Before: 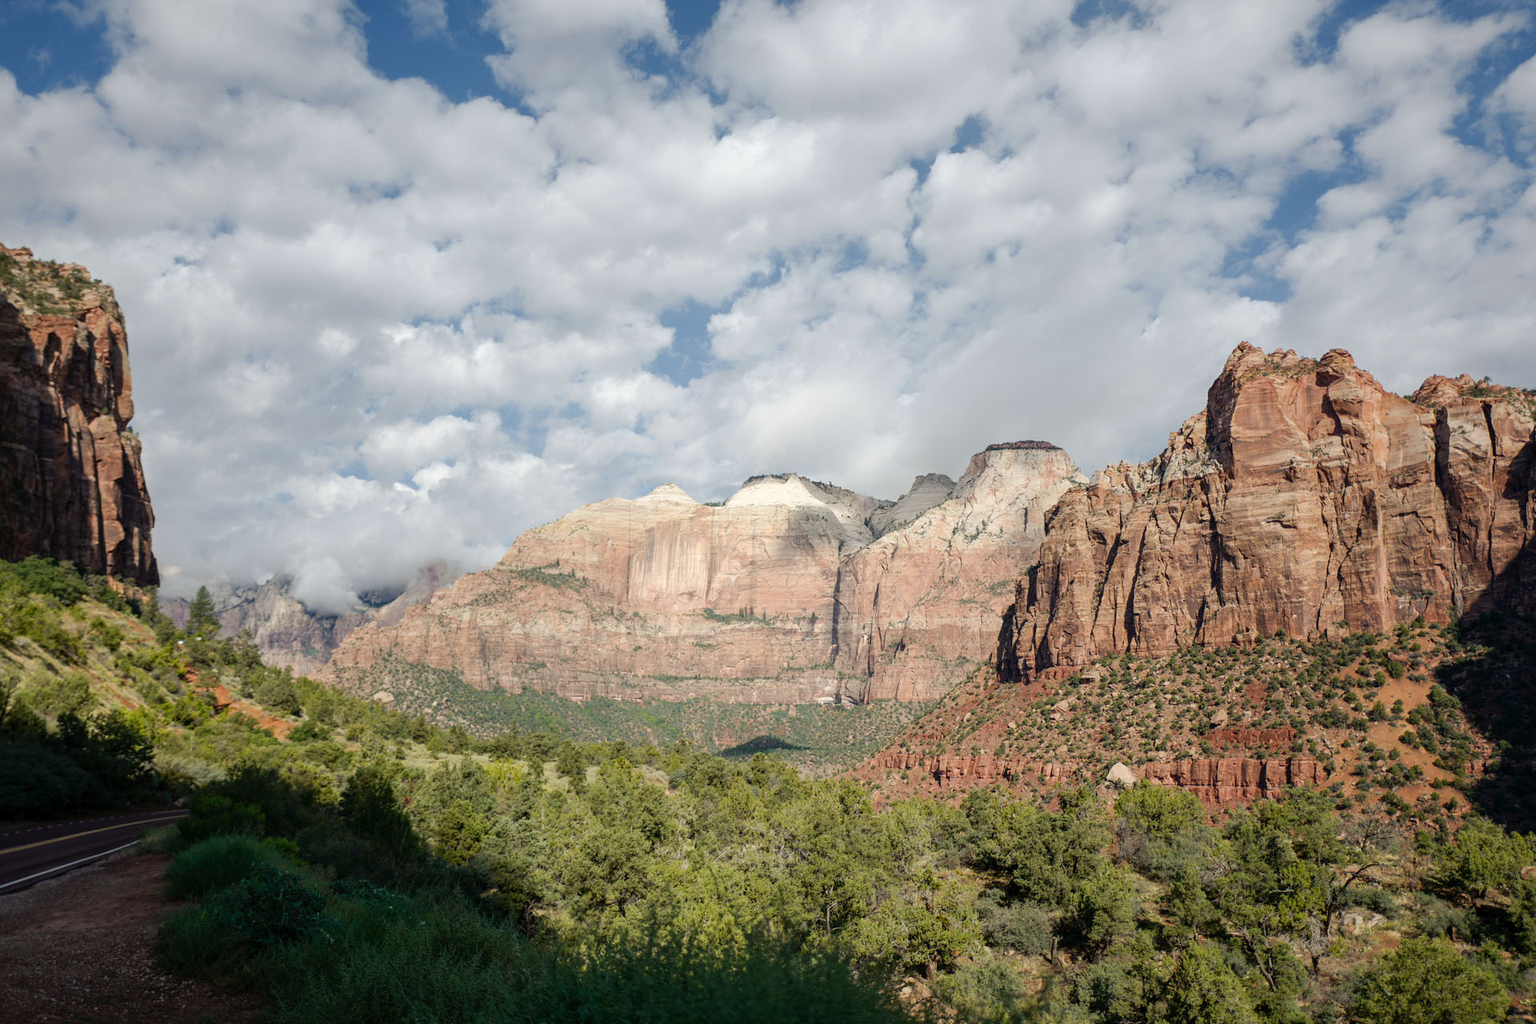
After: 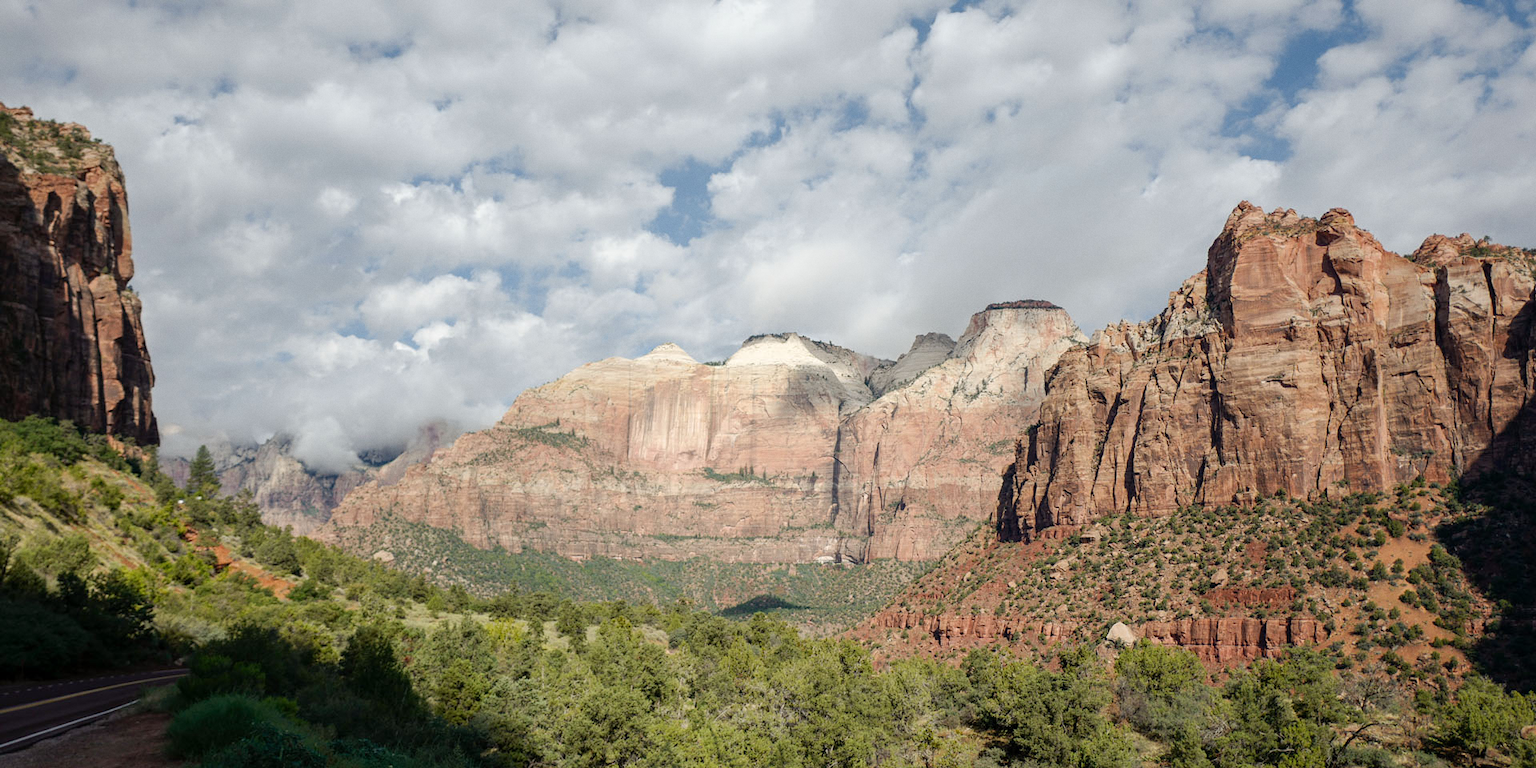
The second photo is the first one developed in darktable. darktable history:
crop: top 13.819%, bottom 11.169%
grain: coarseness 0.09 ISO, strength 10%
